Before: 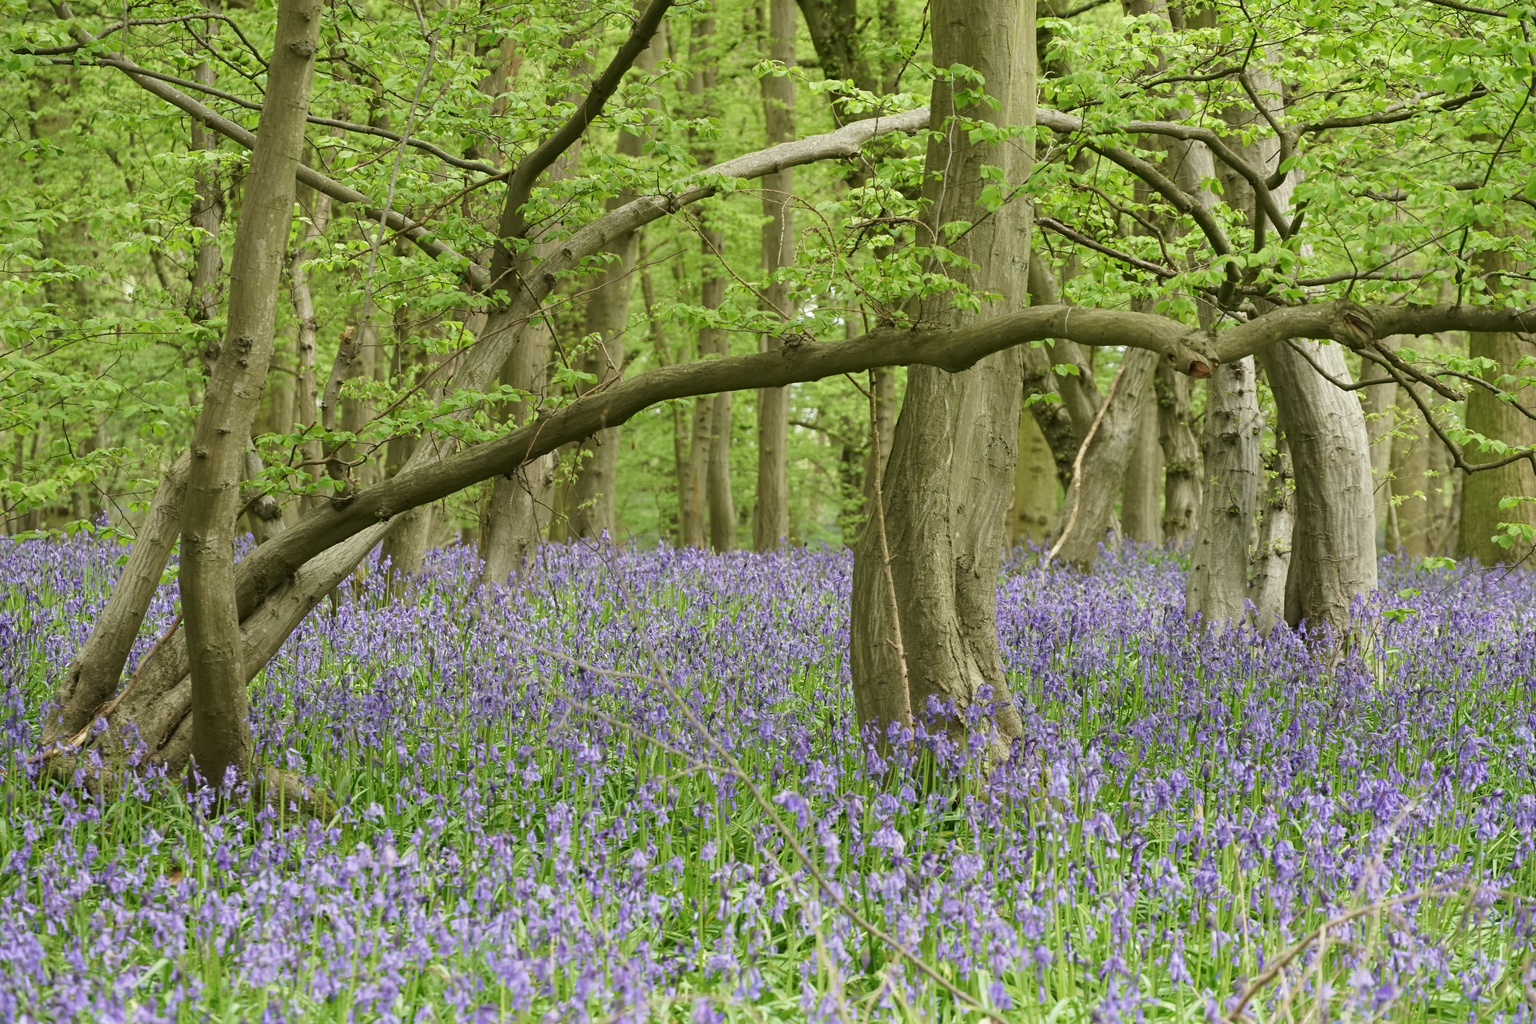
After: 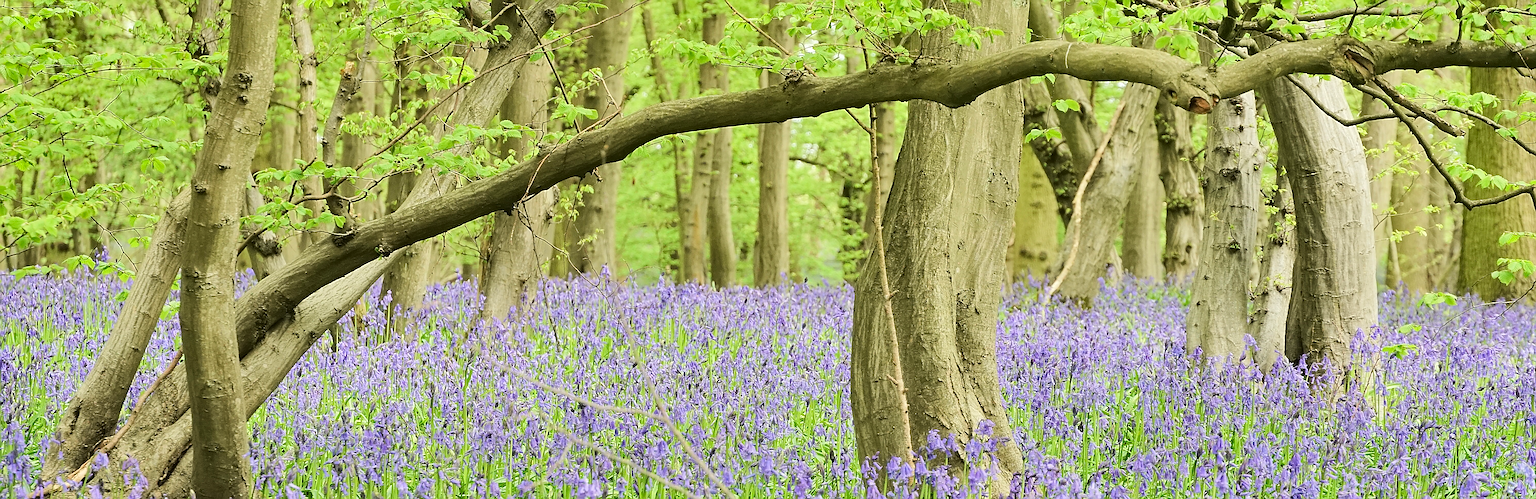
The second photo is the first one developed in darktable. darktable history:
crop and rotate: top 25.869%, bottom 25.335%
shadows and highlights: radius 336.57, shadows 28.15, soften with gaussian
color zones: curves: ch0 [(0, 0.5) (0.143, 0.5) (0.286, 0.5) (0.429, 0.5) (0.571, 0.5) (0.714, 0.476) (0.857, 0.5) (1, 0.5)]; ch2 [(0, 0.5) (0.143, 0.5) (0.286, 0.5) (0.429, 0.5) (0.571, 0.5) (0.714, 0.487) (0.857, 0.5) (1, 0.5)]
tone equalizer: -7 EV 0.161 EV, -6 EV 0.569 EV, -5 EV 1.18 EV, -4 EV 1.3 EV, -3 EV 1.14 EV, -2 EV 0.6 EV, -1 EV 0.165 EV, edges refinement/feathering 500, mask exposure compensation -1.57 EV, preserve details no
sharpen: amount 1.869
